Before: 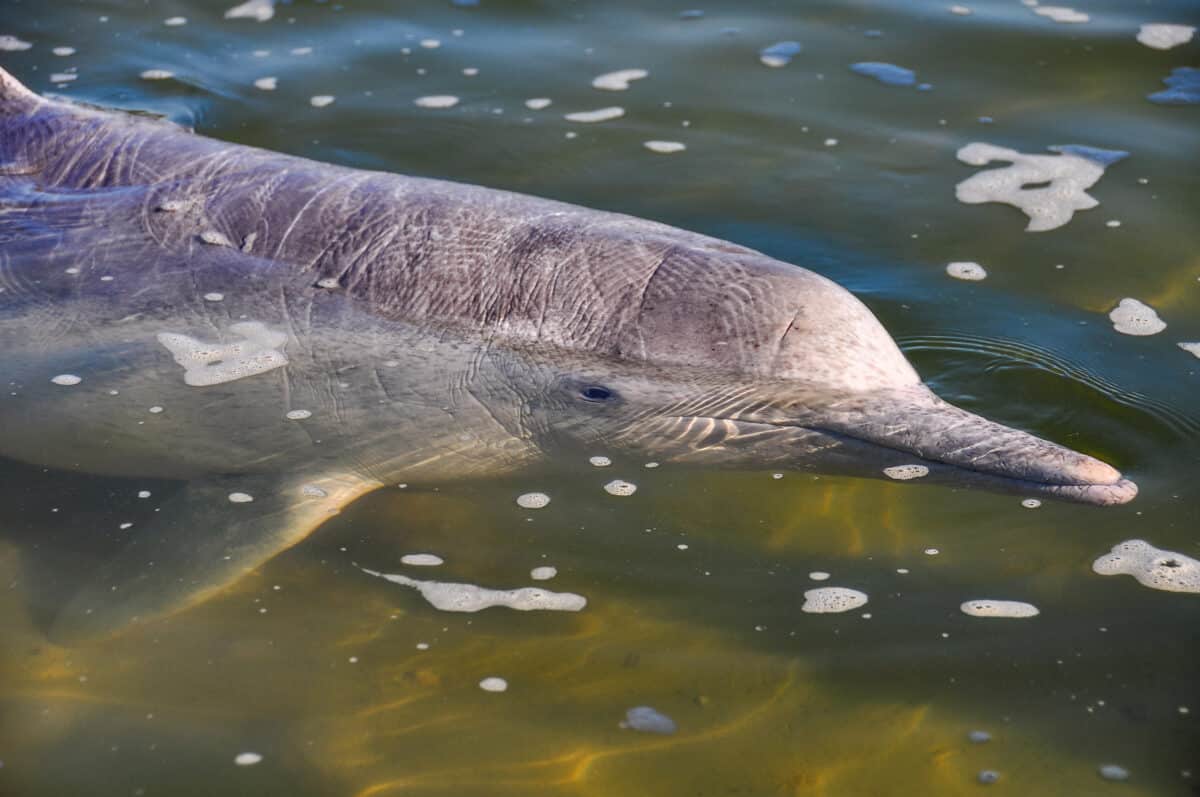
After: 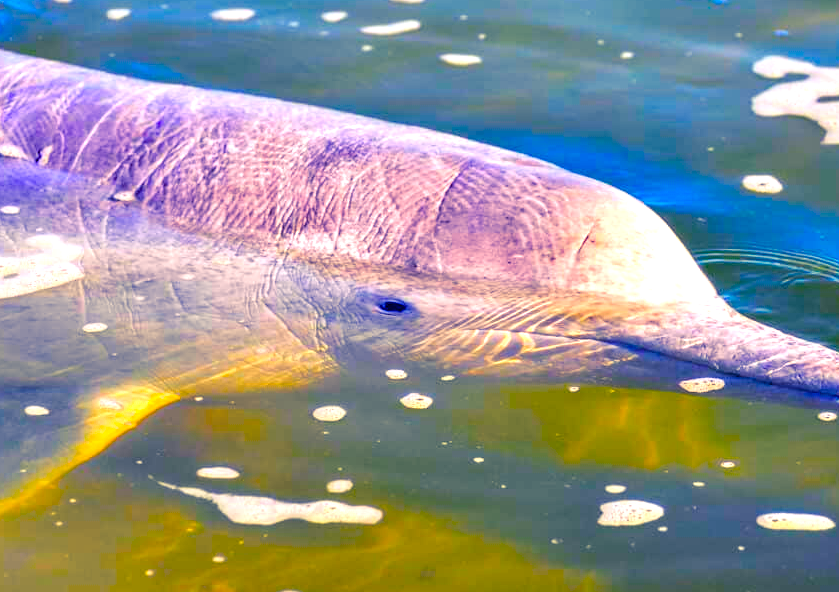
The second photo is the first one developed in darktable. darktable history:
crop and rotate: left 17.052%, top 10.953%, right 12.985%, bottom 14.669%
contrast brightness saturation: brightness 0.093, saturation 0.192
exposure: exposure 0.667 EV, compensate exposure bias true, compensate highlight preservation false
color balance rgb: shadows lift › luminance -29.149%, shadows lift › chroma 14.71%, shadows lift › hue 267.27°, highlights gain › chroma 1.349%, highlights gain › hue 56.42°, linear chroma grading › shadows -7.072%, linear chroma grading › highlights -7.17%, linear chroma grading › global chroma -10.562%, linear chroma grading › mid-tones -7.572%, perceptual saturation grading › global saturation 64.592%, perceptual saturation grading › highlights 59.92%, perceptual saturation grading › mid-tones 49.558%, perceptual saturation grading › shadows 49.357%, perceptual brilliance grading › global brilliance 11.403%, global vibrance 30.154%
